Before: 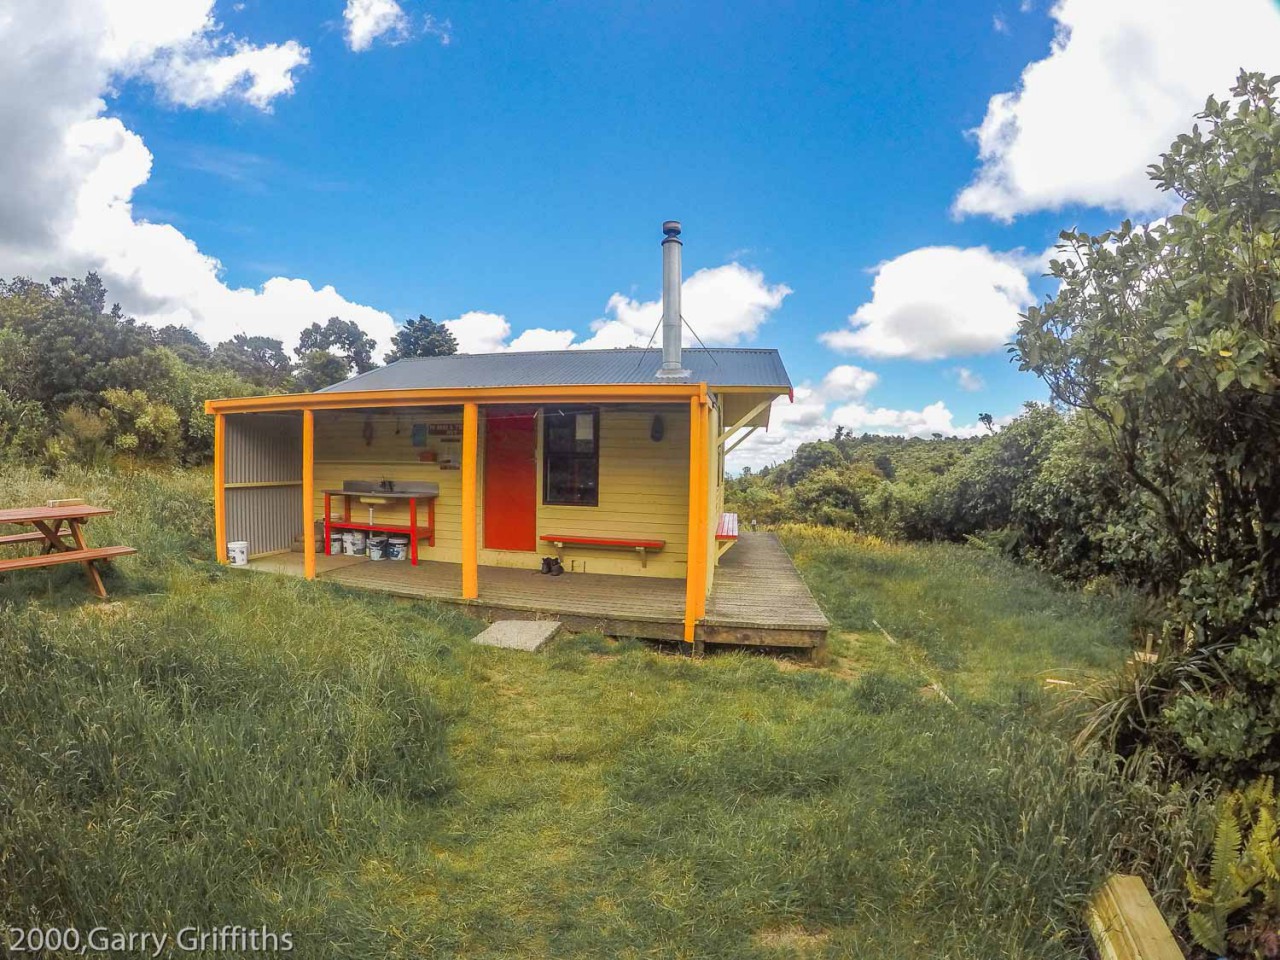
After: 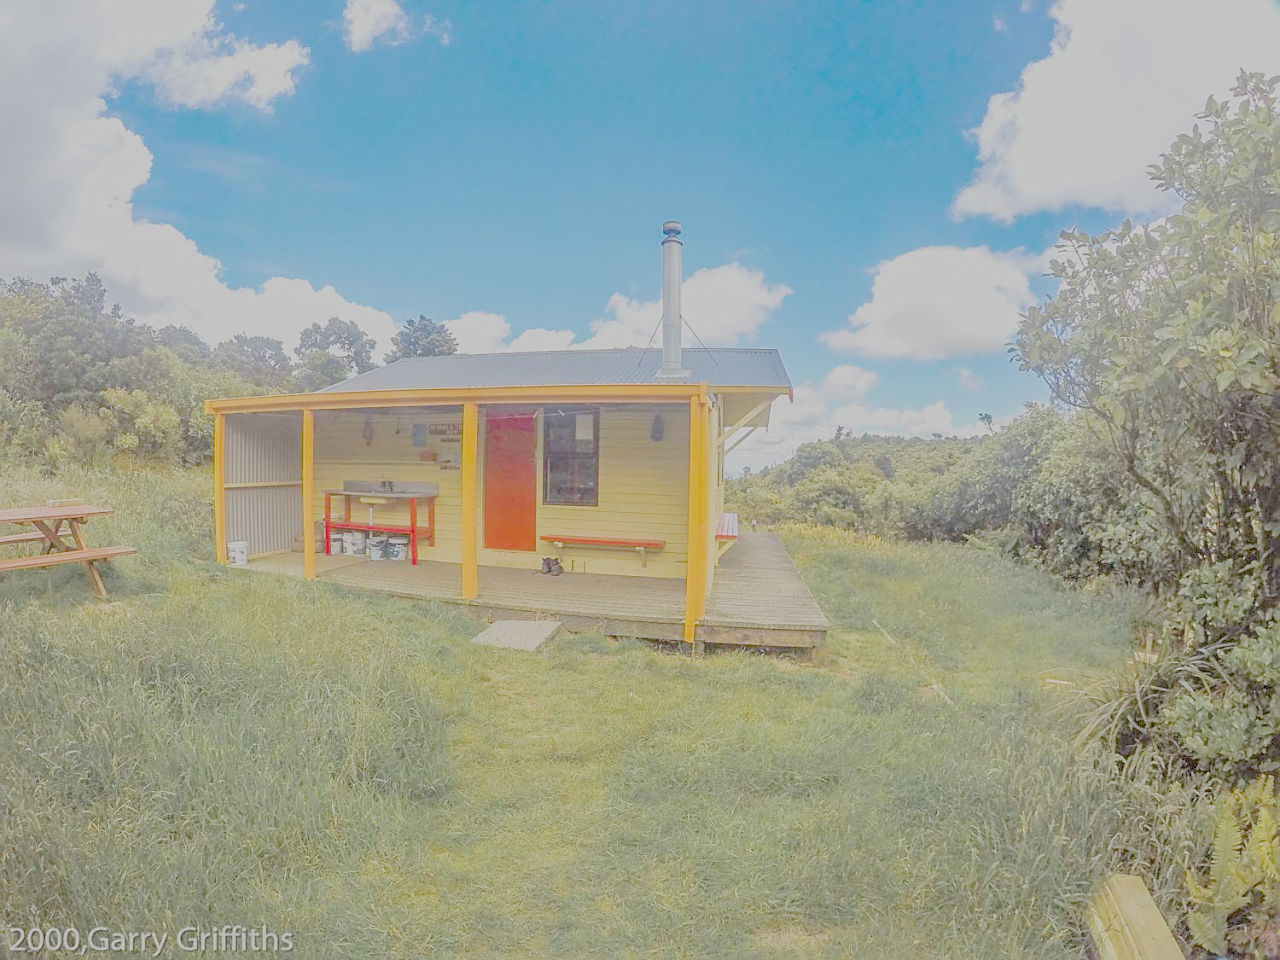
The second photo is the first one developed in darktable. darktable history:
sharpen: on, module defaults
exposure: exposure 0.033 EV
filmic rgb: black relative exposure -8.2 EV, white relative exposure 4.4 EV, threshold 3 EV, hardness 3.93, latitude 50%, contrast 0.765, color science v5 (2021), contrast in shadows safe, contrast in highlights safe
color balance rgb: linear chroma grading › global chroma -3%
